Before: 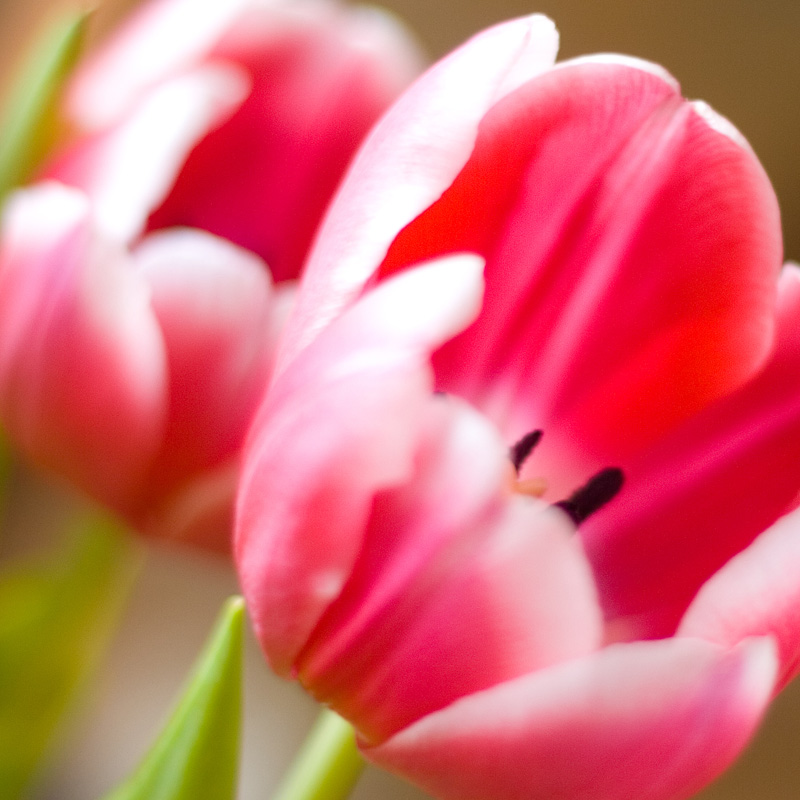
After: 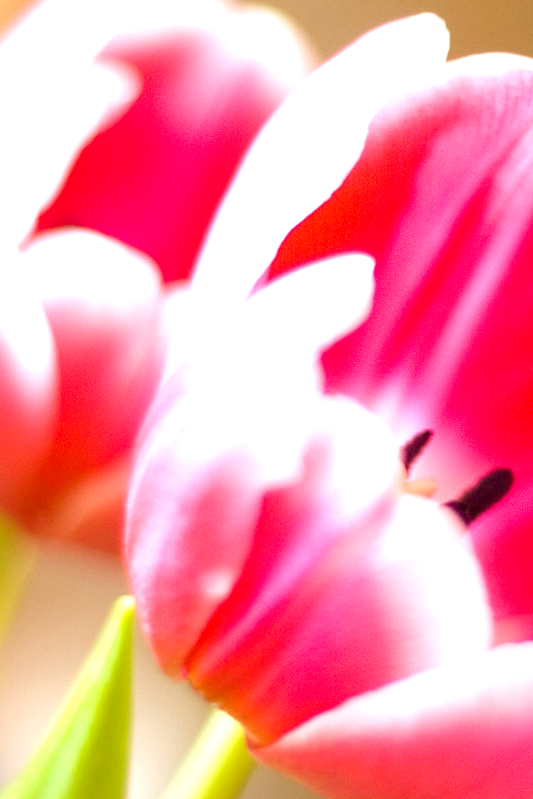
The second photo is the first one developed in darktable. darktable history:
exposure: black level correction 0.001, exposure 1.119 EV, compensate exposure bias true, compensate highlight preservation false
crop and rotate: left 13.792%, right 19.5%
